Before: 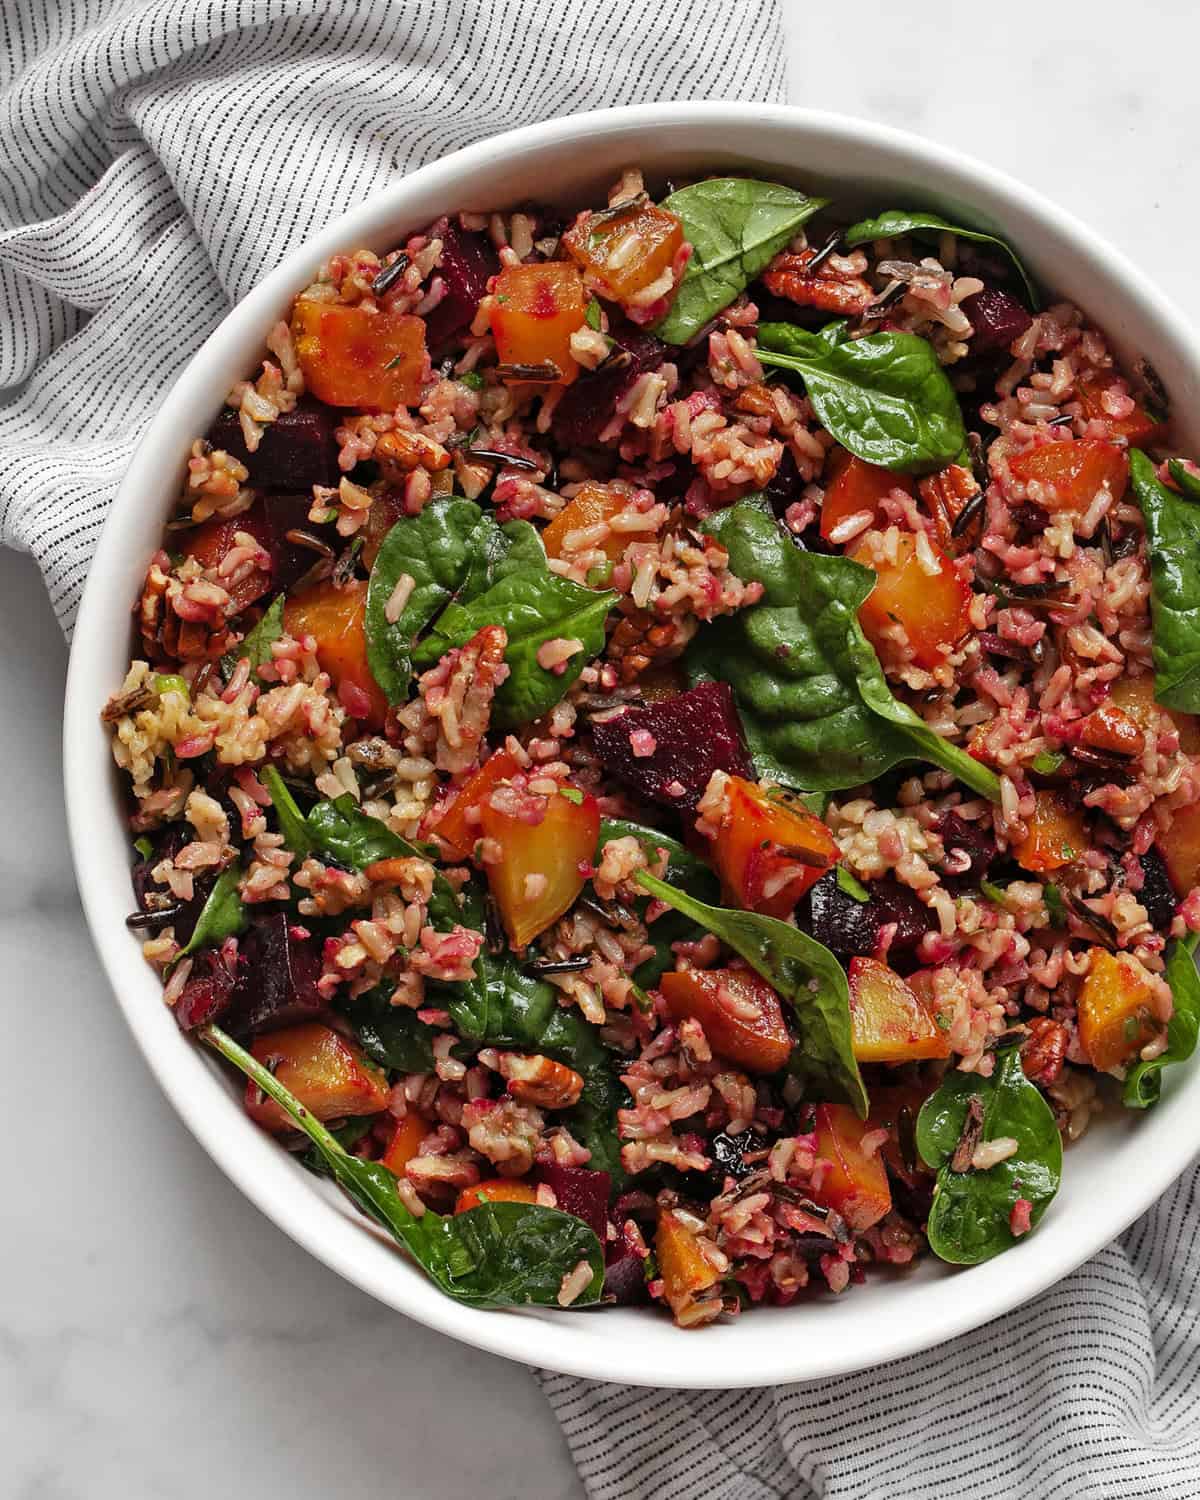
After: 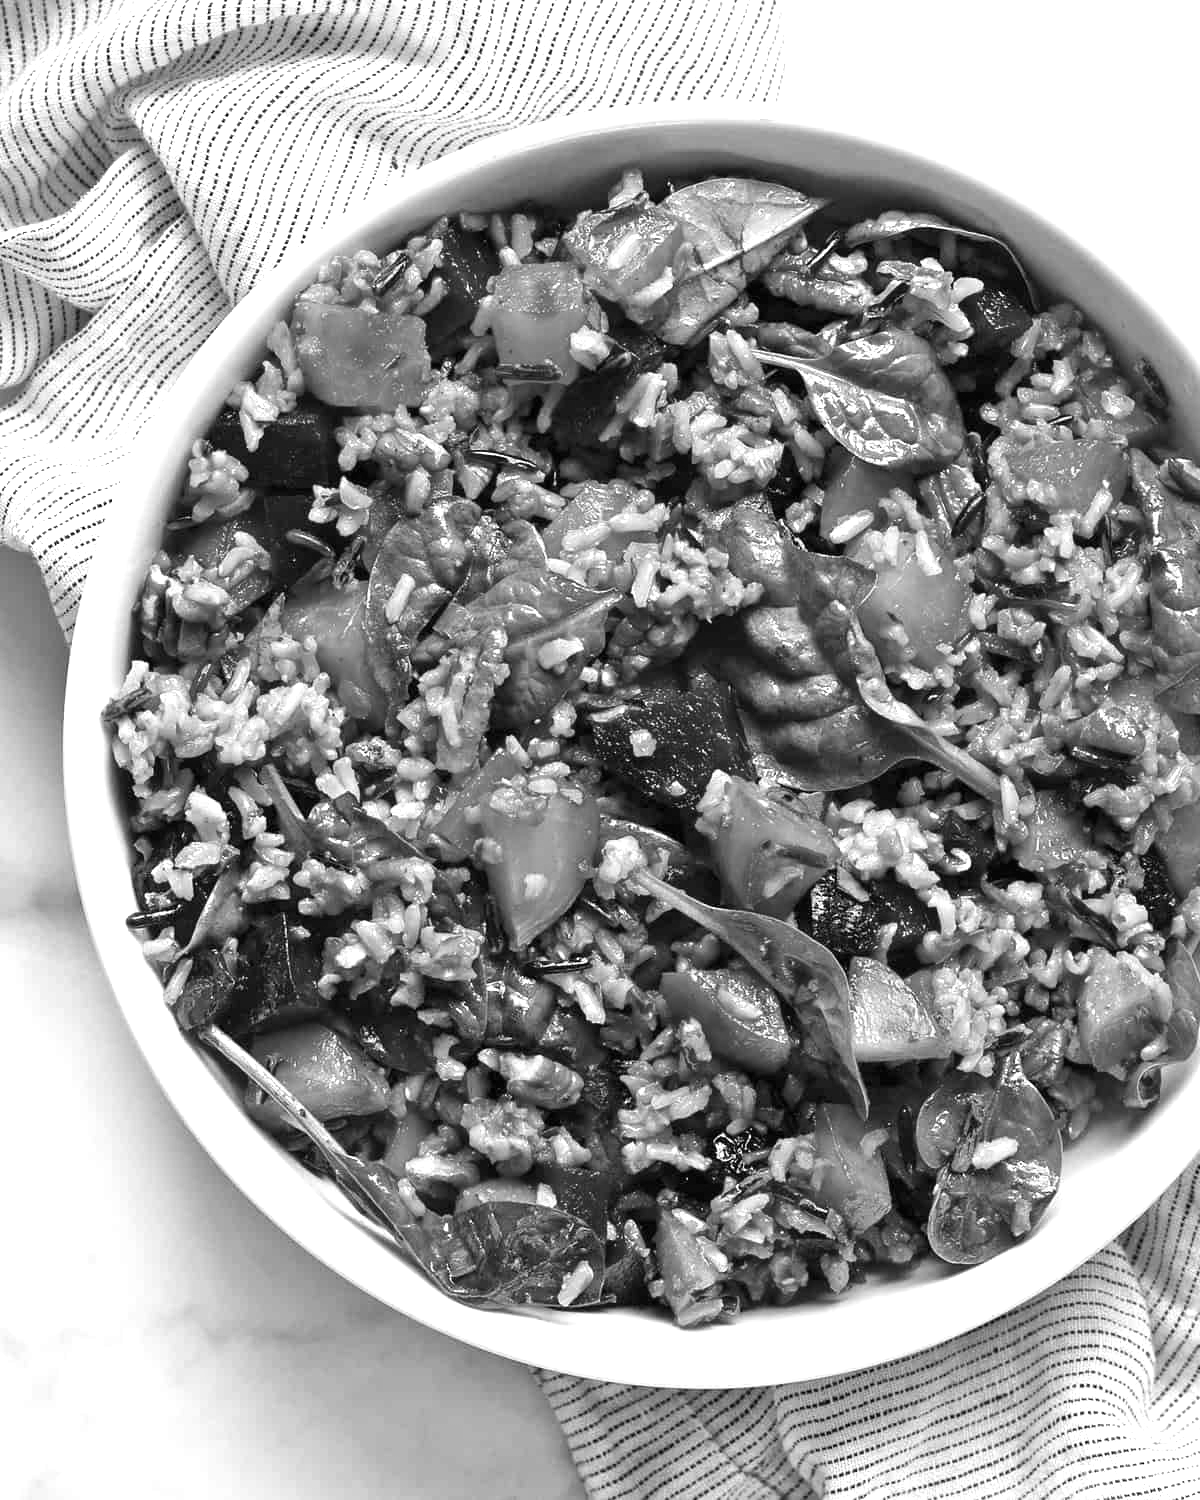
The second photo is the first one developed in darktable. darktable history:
exposure: exposure 0.921 EV, compensate highlight preservation false
monochrome: on, module defaults
